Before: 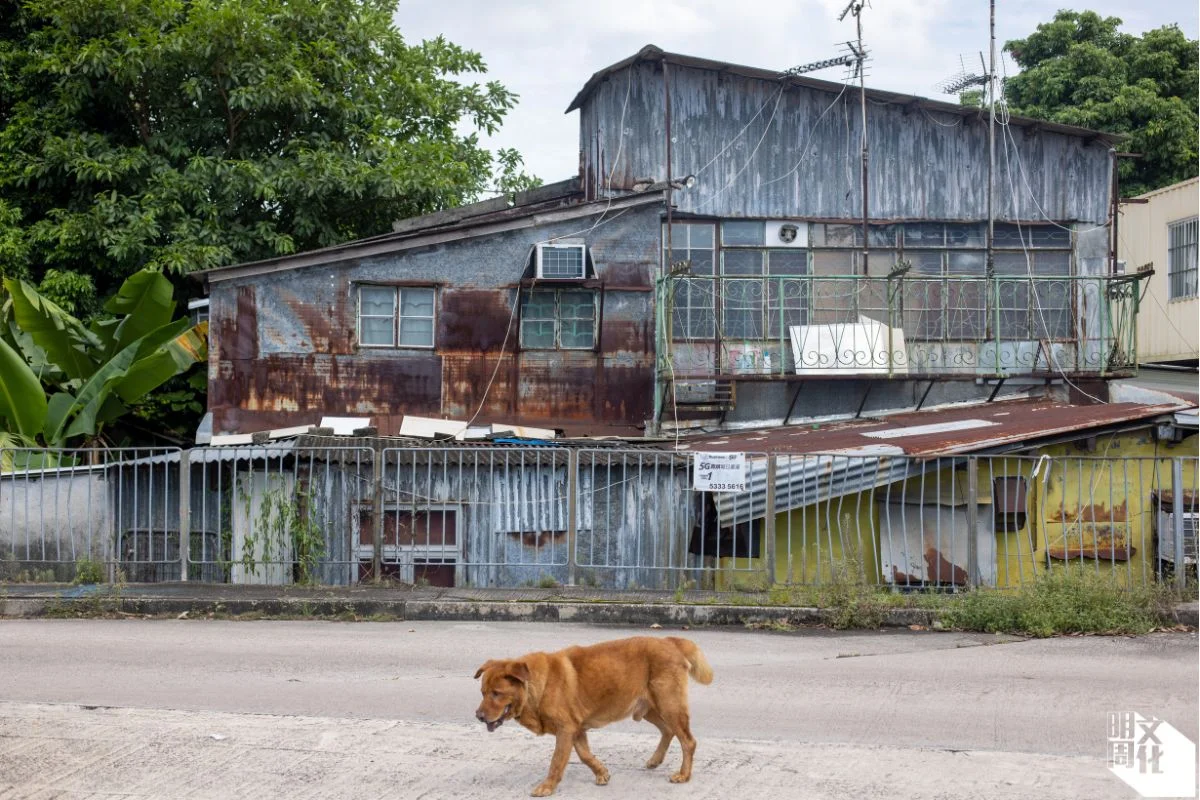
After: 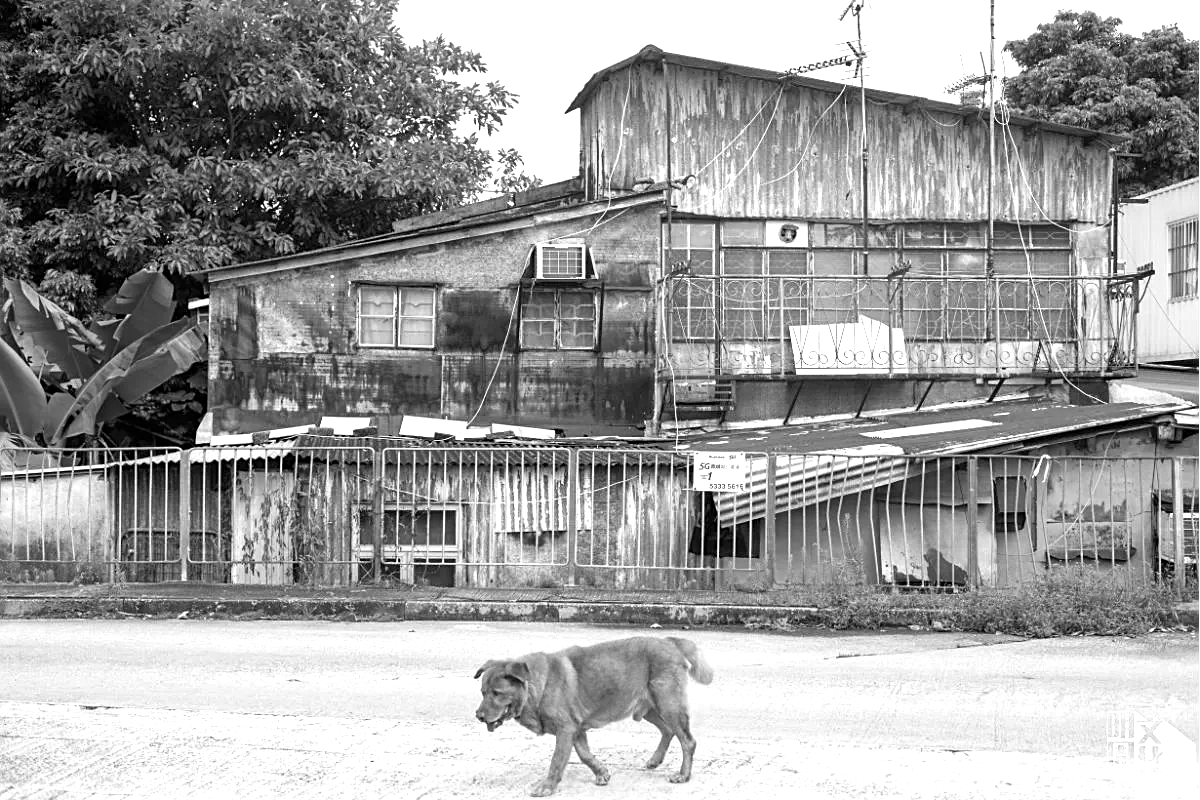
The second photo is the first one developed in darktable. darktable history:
exposure: exposure 0.762 EV, compensate exposure bias true, compensate highlight preservation false
sharpen: on, module defaults
color zones: curves: ch0 [(0, 0.613) (0.01, 0.613) (0.245, 0.448) (0.498, 0.529) (0.642, 0.665) (0.879, 0.777) (0.99, 0.613)]; ch1 [(0, 0) (0.143, 0) (0.286, 0) (0.429, 0) (0.571, 0) (0.714, 0) (0.857, 0)]
